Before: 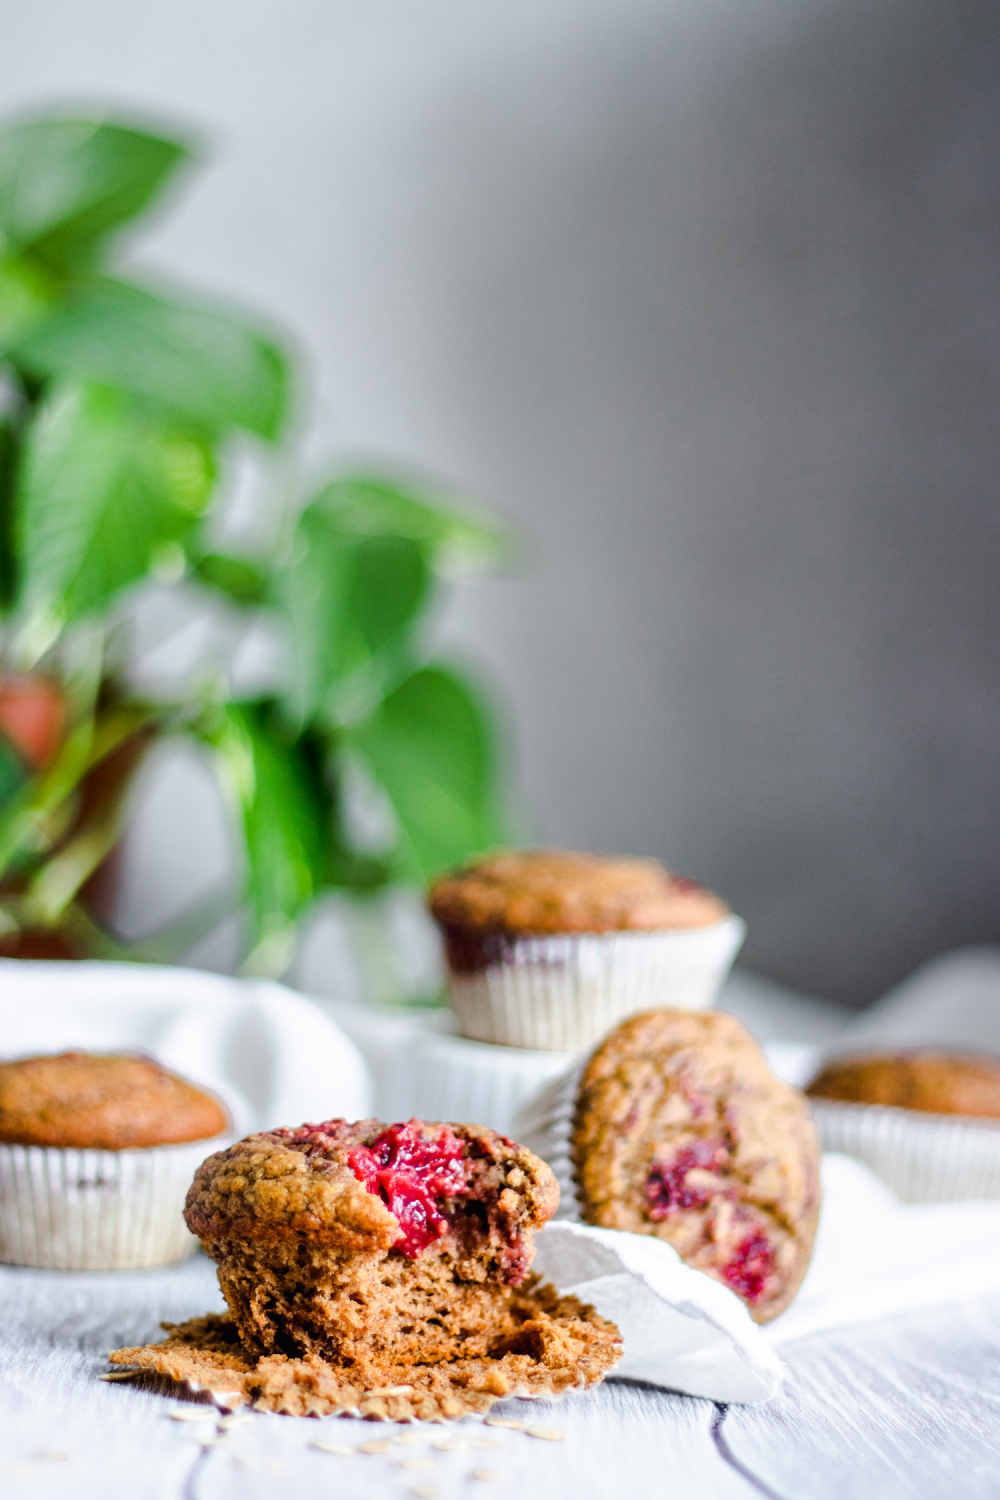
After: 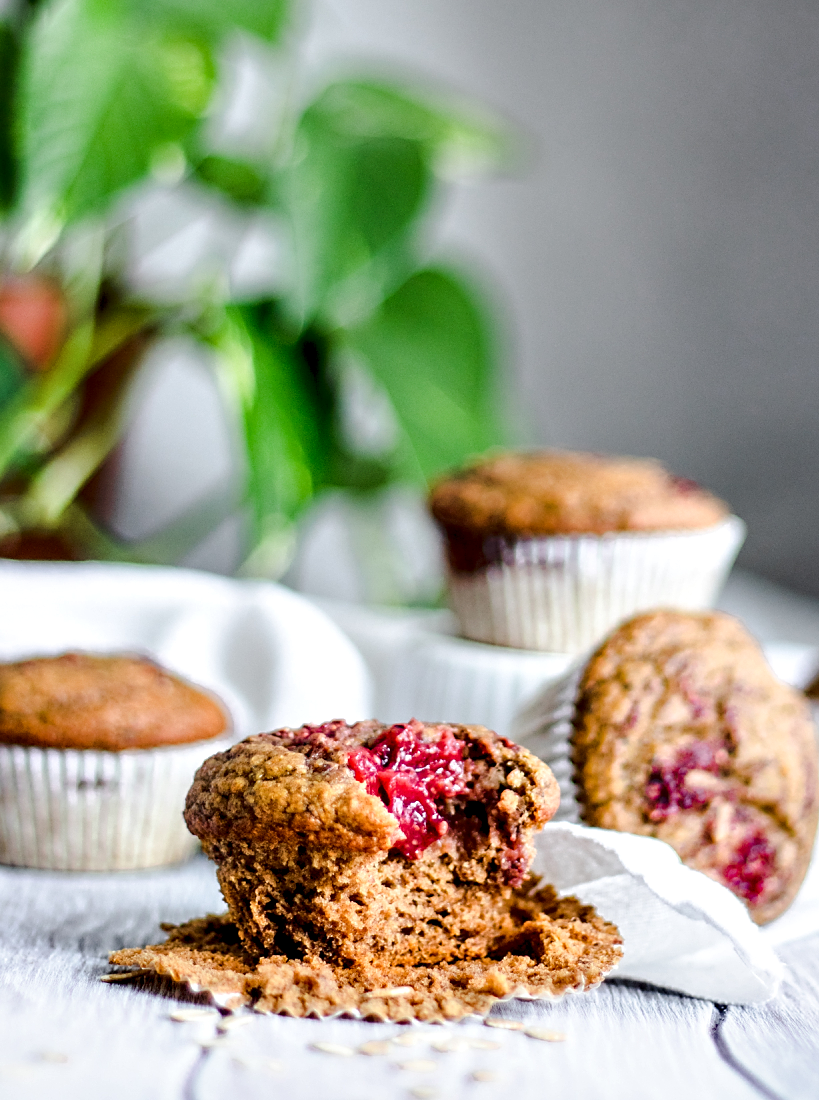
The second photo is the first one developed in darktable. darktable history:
crop: top 26.633%, right 18.054%
contrast equalizer: y [[0.546, 0.552, 0.554, 0.554, 0.552, 0.546], [0.5 ×6], [0.5 ×6], [0 ×6], [0 ×6]]
sharpen: radius 1.854, amount 0.413, threshold 1.2
